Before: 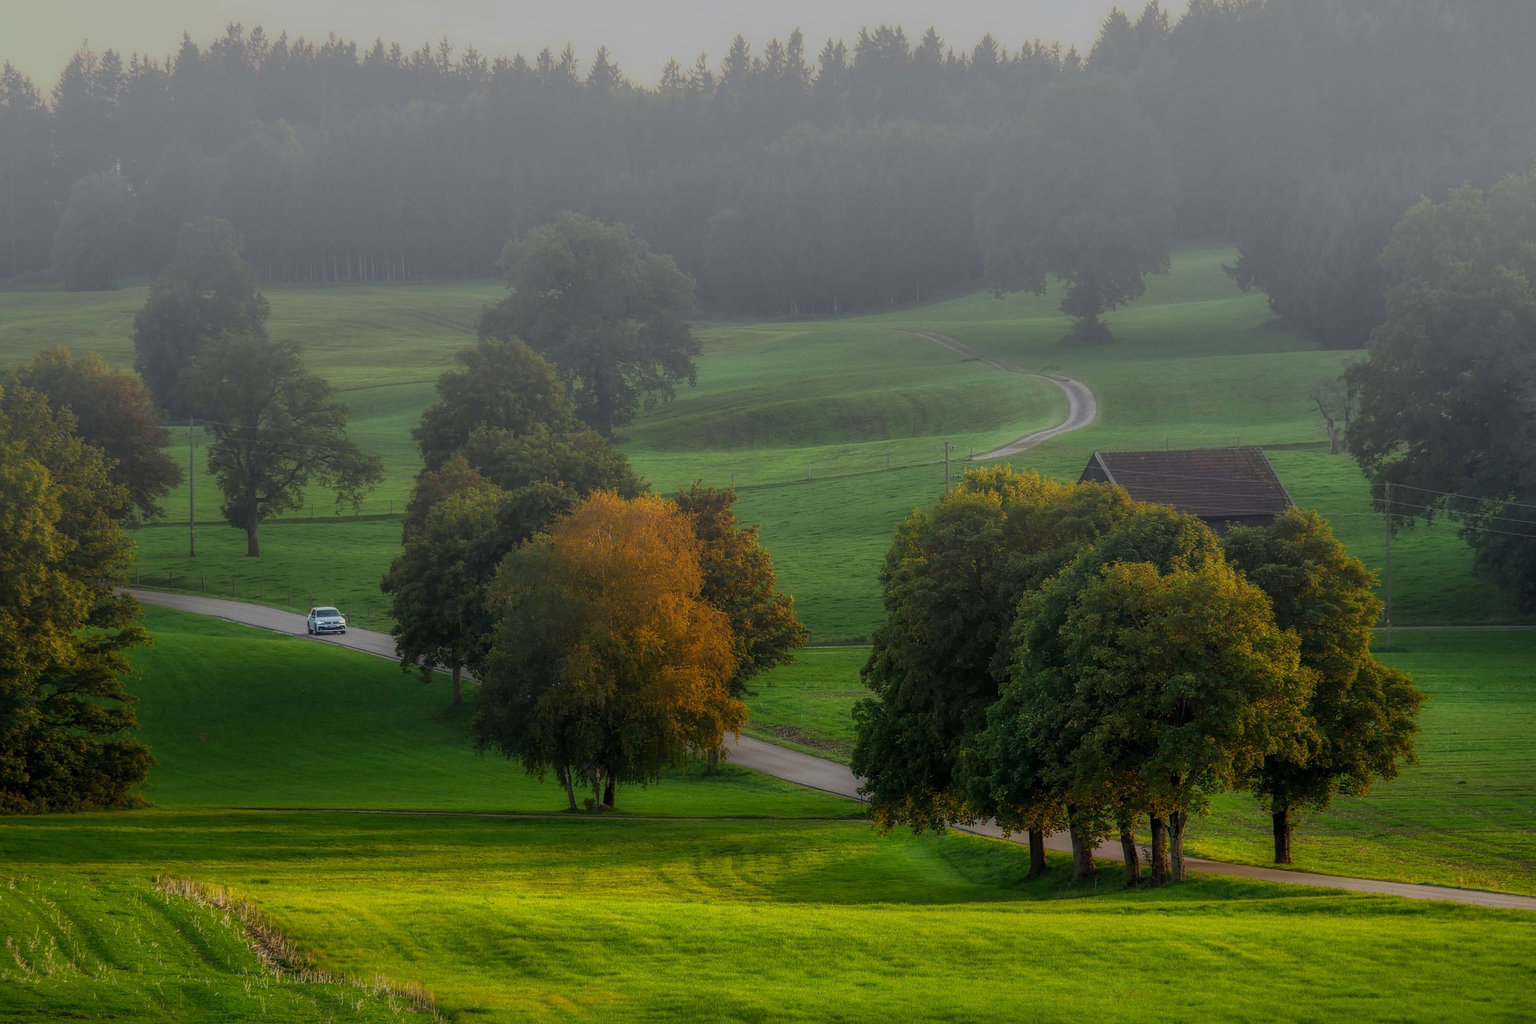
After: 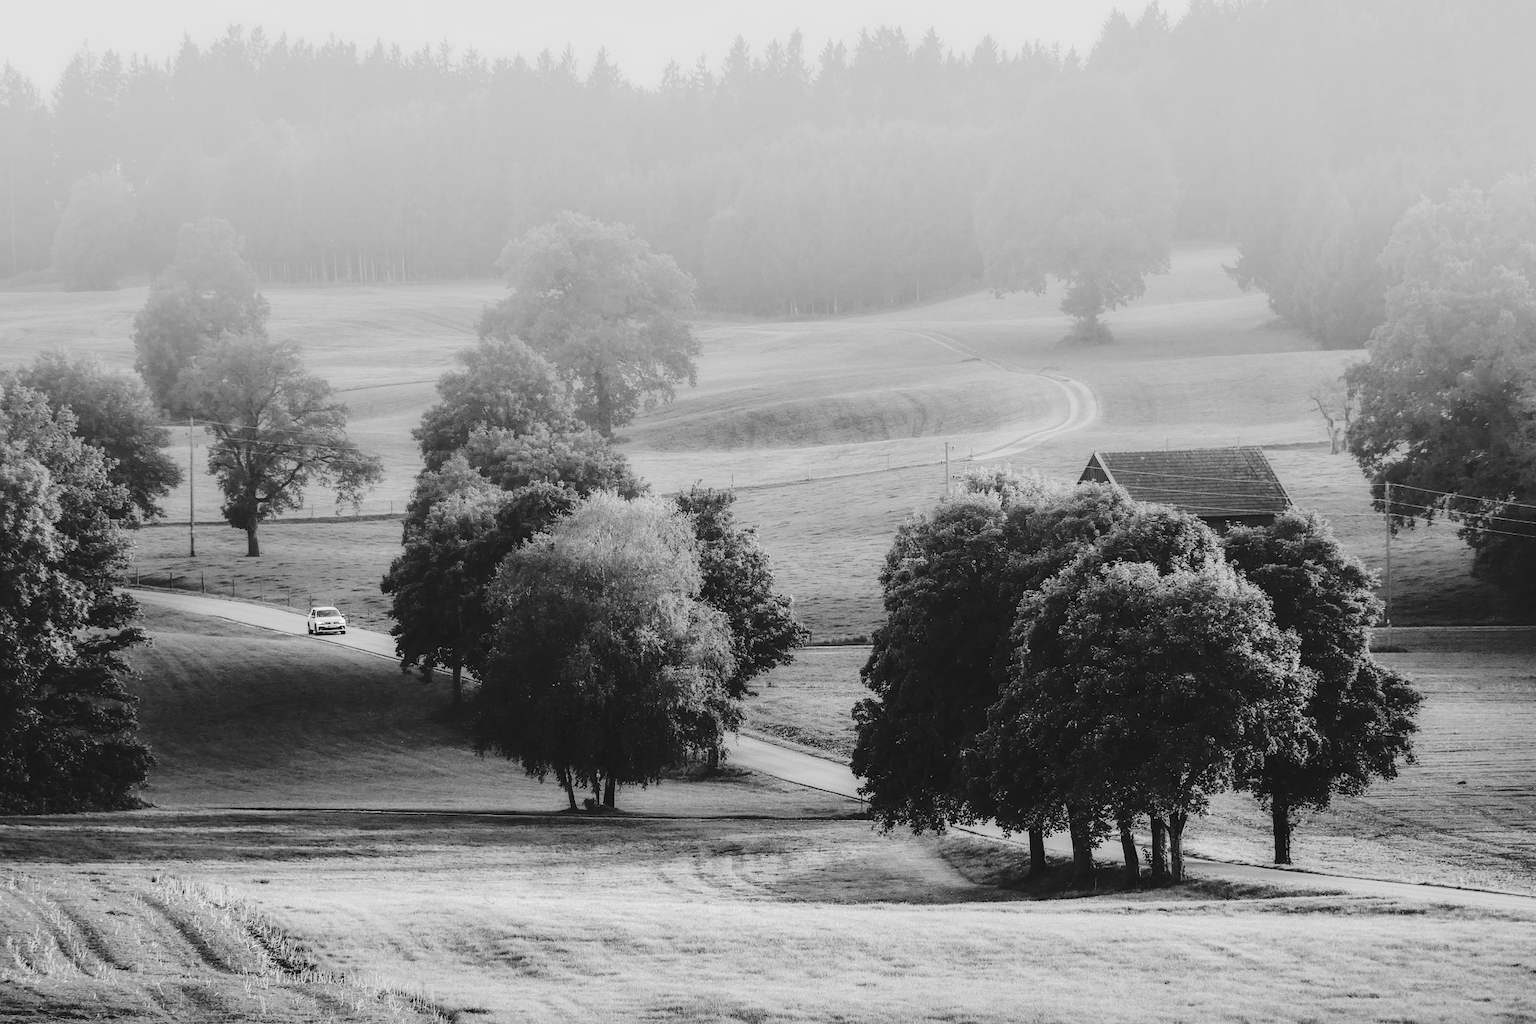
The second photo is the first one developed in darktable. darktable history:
tone curve: curves: ch0 [(0, 0) (0.003, 0.079) (0.011, 0.083) (0.025, 0.088) (0.044, 0.095) (0.069, 0.106) (0.1, 0.115) (0.136, 0.127) (0.177, 0.152) (0.224, 0.198) (0.277, 0.263) (0.335, 0.371) (0.399, 0.483) (0.468, 0.582) (0.543, 0.664) (0.623, 0.726) (0.709, 0.793) (0.801, 0.842) (0.898, 0.896) (1, 1)], preserve colors none
exposure: black level correction 0, exposure 0.5 EV, compensate exposure bias true, compensate highlight preservation false
base curve: curves: ch0 [(0, 0) (0.036, 0.025) (0.121, 0.166) (0.206, 0.329) (0.605, 0.79) (1, 1)], preserve colors none
color zones: curves: ch1 [(0, -0.394) (0.143, -0.394) (0.286, -0.394) (0.429, -0.392) (0.571, -0.391) (0.714, -0.391) (0.857, -0.391) (1, -0.394)]
